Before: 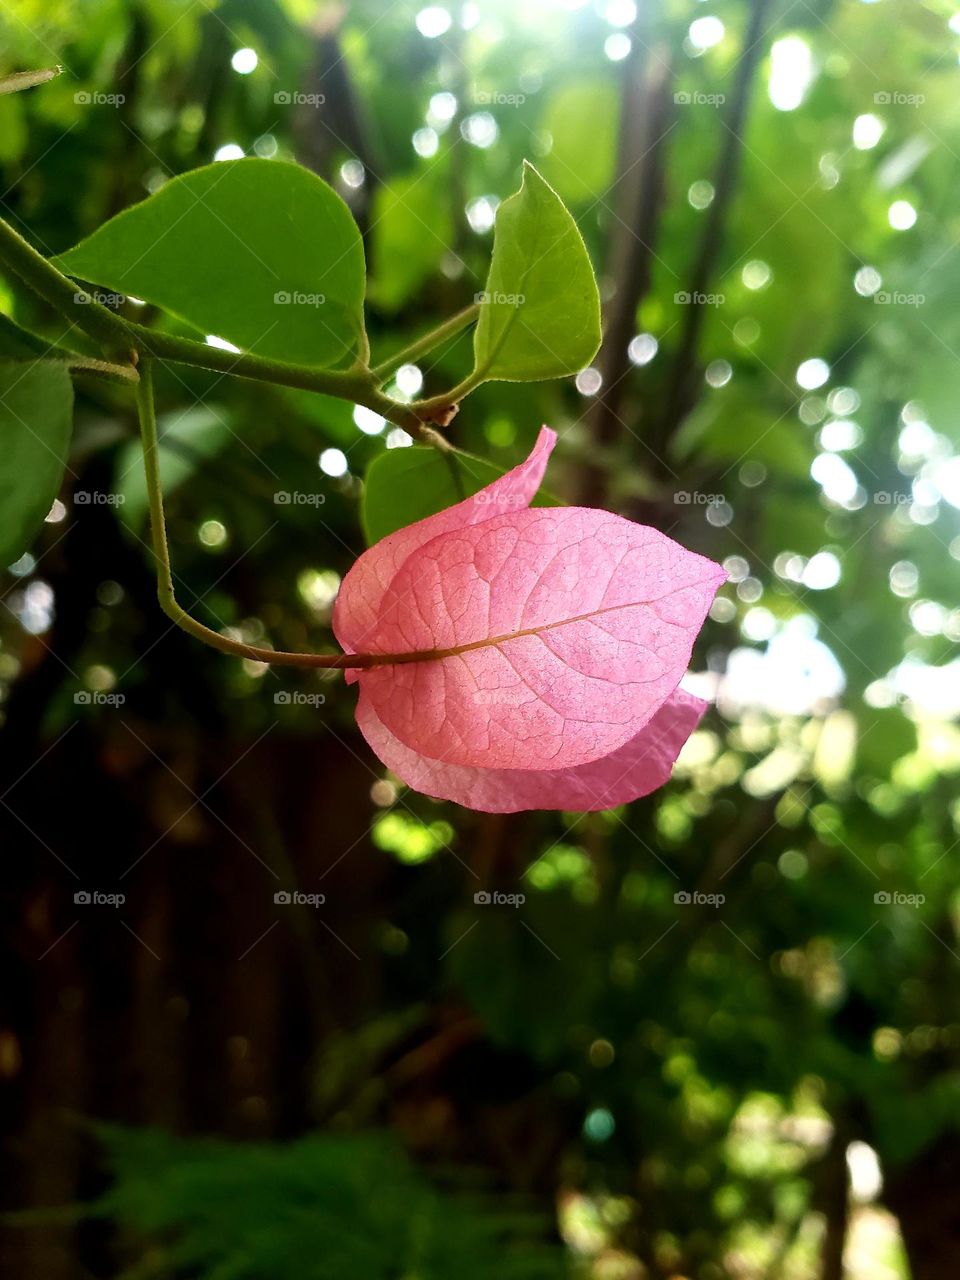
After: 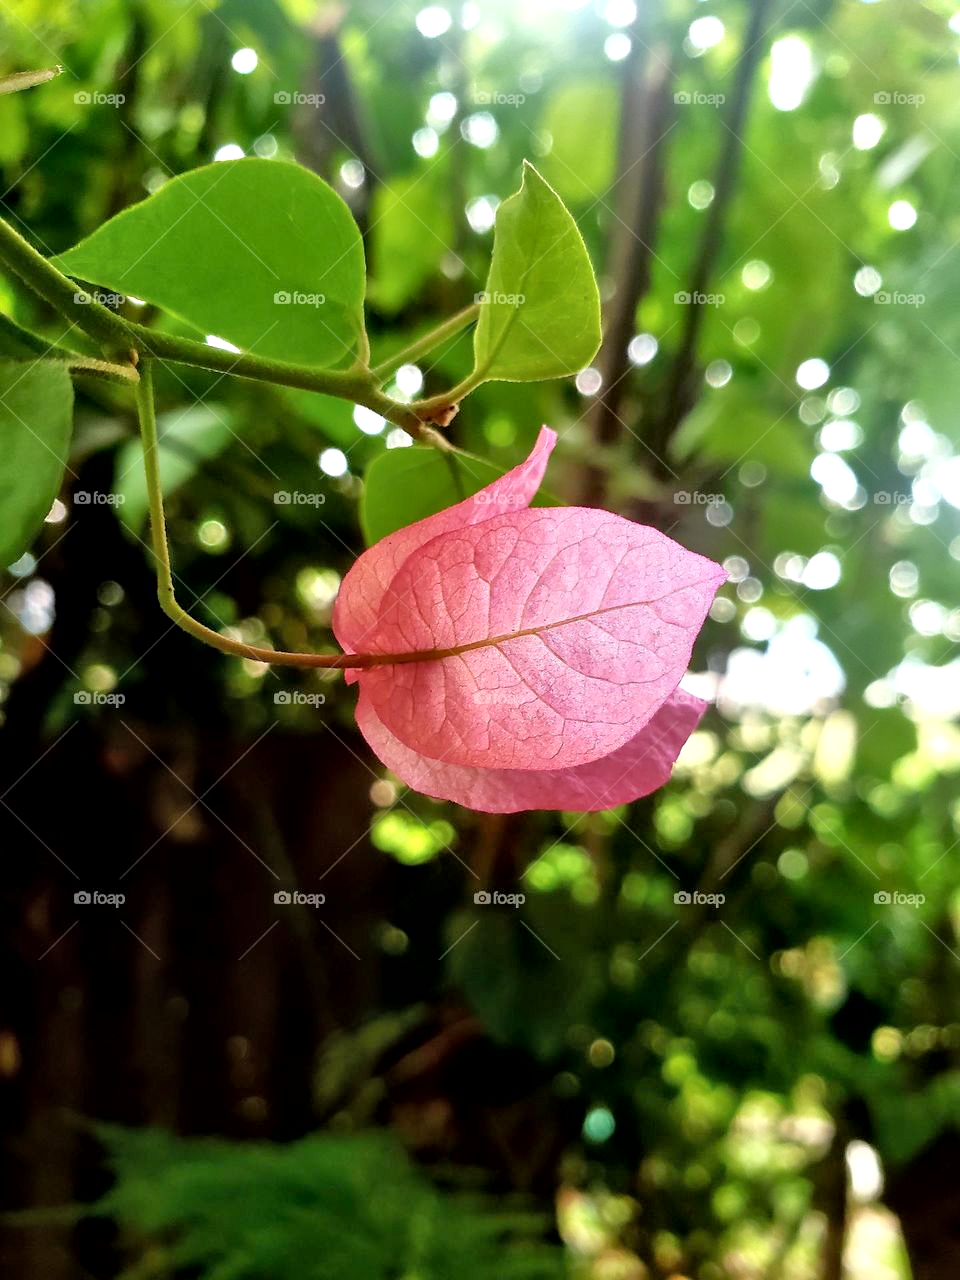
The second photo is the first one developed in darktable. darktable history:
tone equalizer: -7 EV 0.143 EV, -6 EV 0.632 EV, -5 EV 1.11 EV, -4 EV 1.32 EV, -3 EV 1.15 EV, -2 EV 0.6 EV, -1 EV 0.157 EV
local contrast: mode bilateral grid, contrast 21, coarseness 50, detail 139%, midtone range 0.2
